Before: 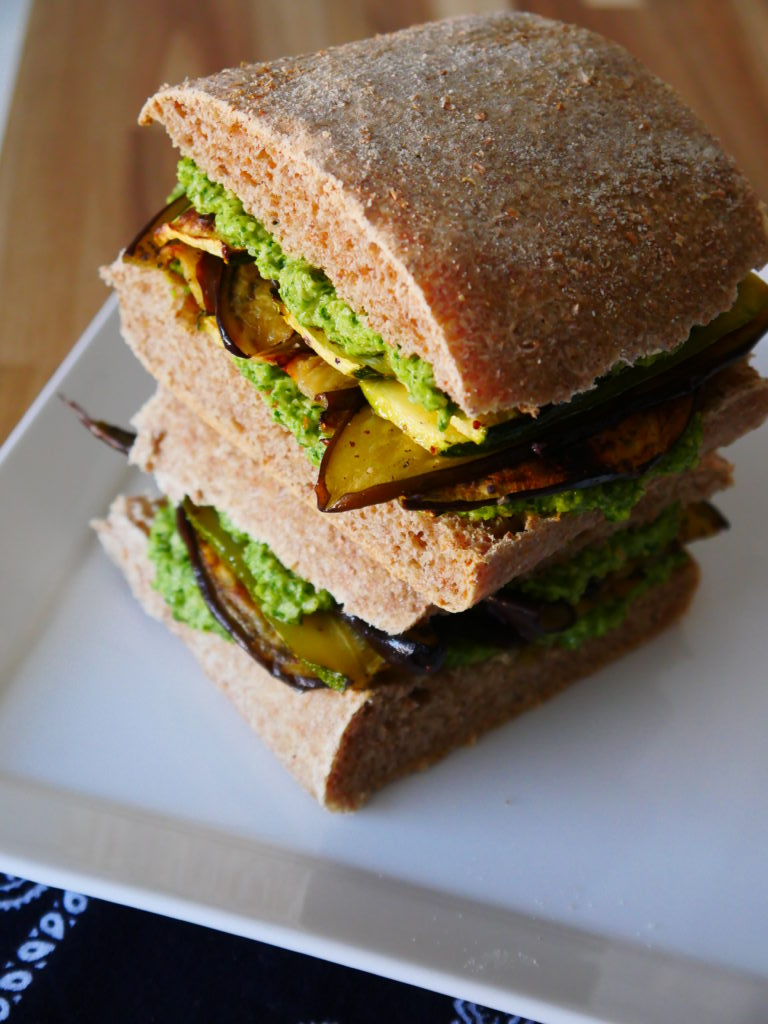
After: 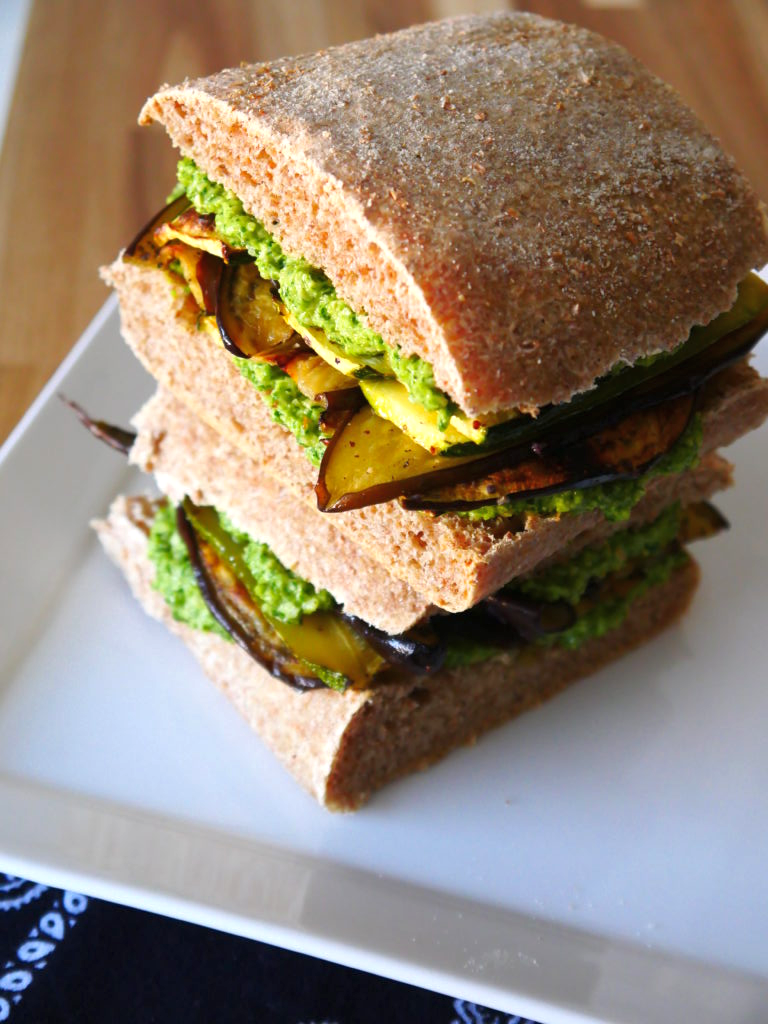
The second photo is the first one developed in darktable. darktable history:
exposure: black level correction 0, exposure 0.5 EV, compensate highlight preservation false
shadows and highlights: shadows 25, highlights -25
white balance: emerald 1
